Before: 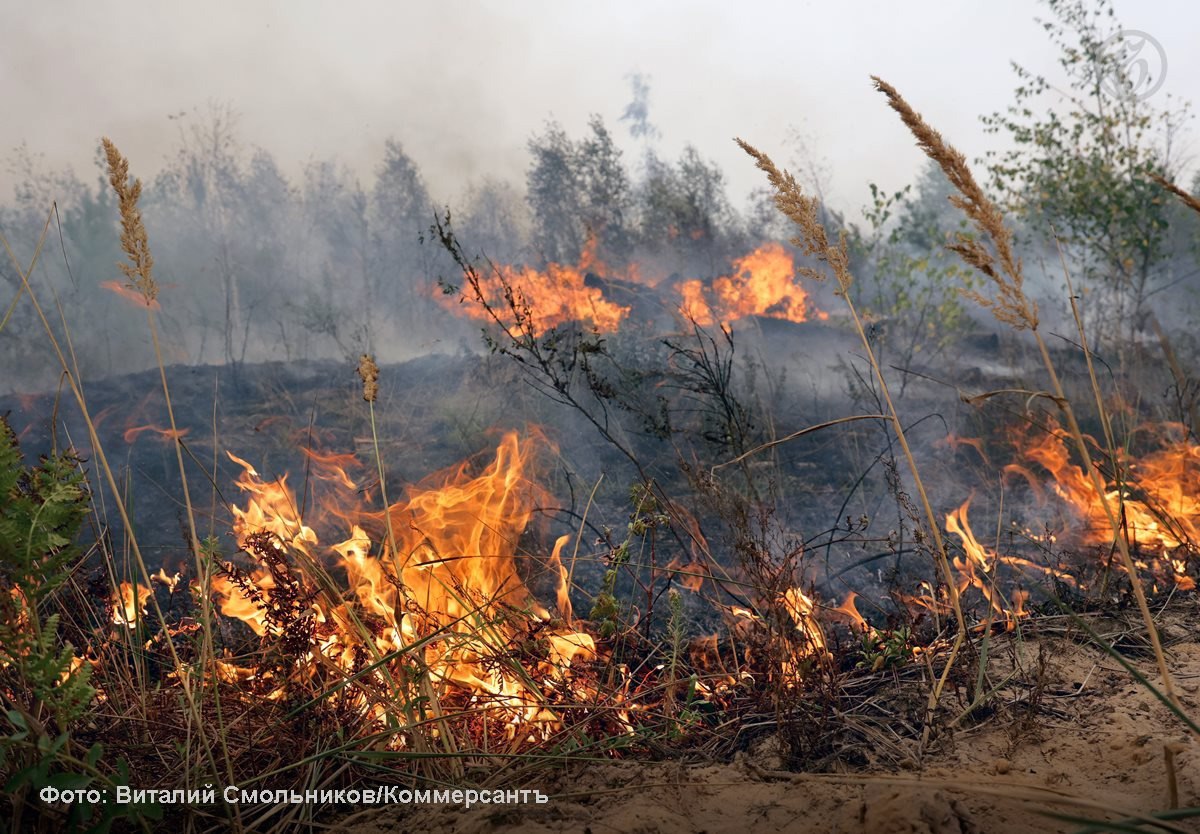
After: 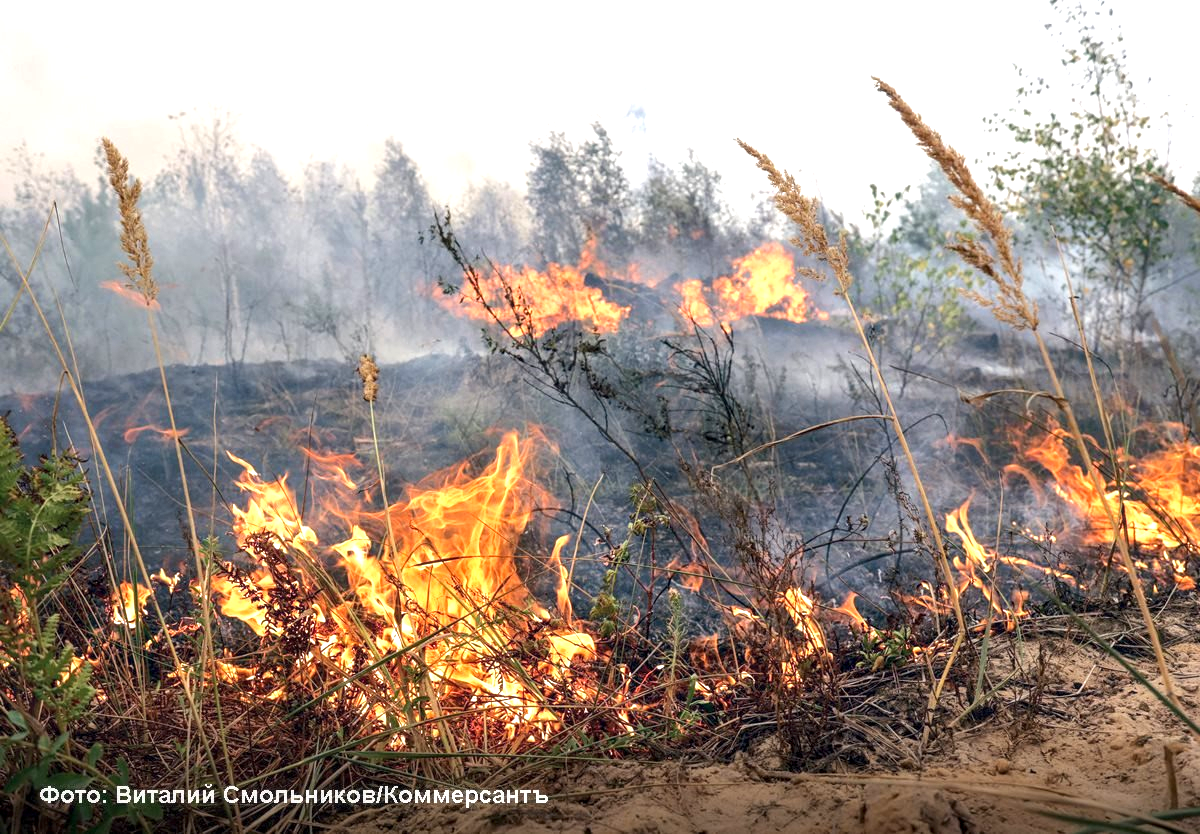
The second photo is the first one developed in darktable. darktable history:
local contrast: on, module defaults
exposure: black level correction 0, exposure 1.001 EV, compensate highlight preservation false
